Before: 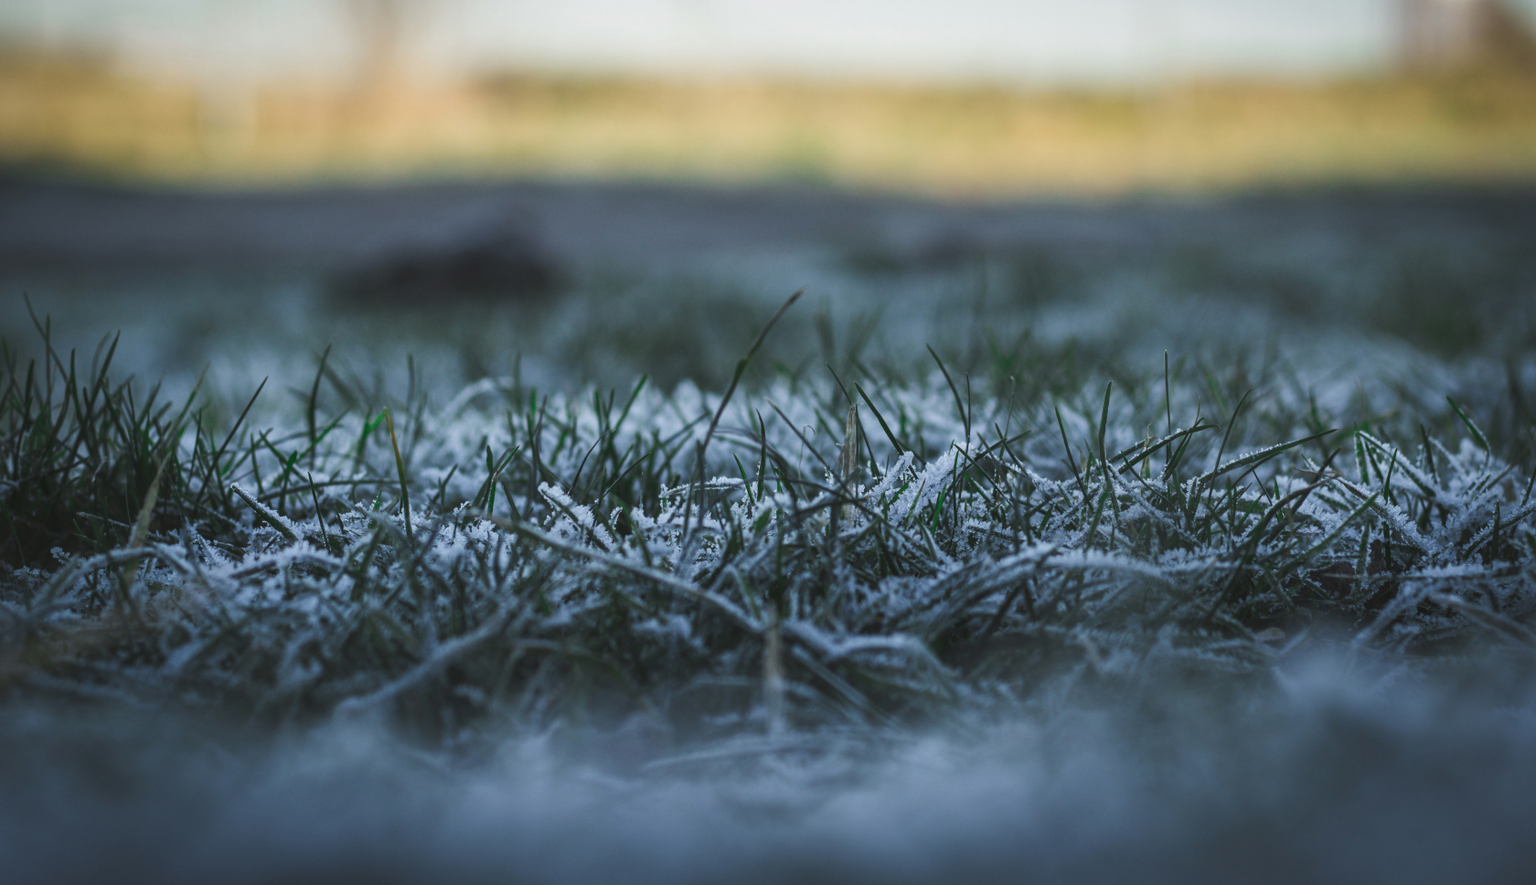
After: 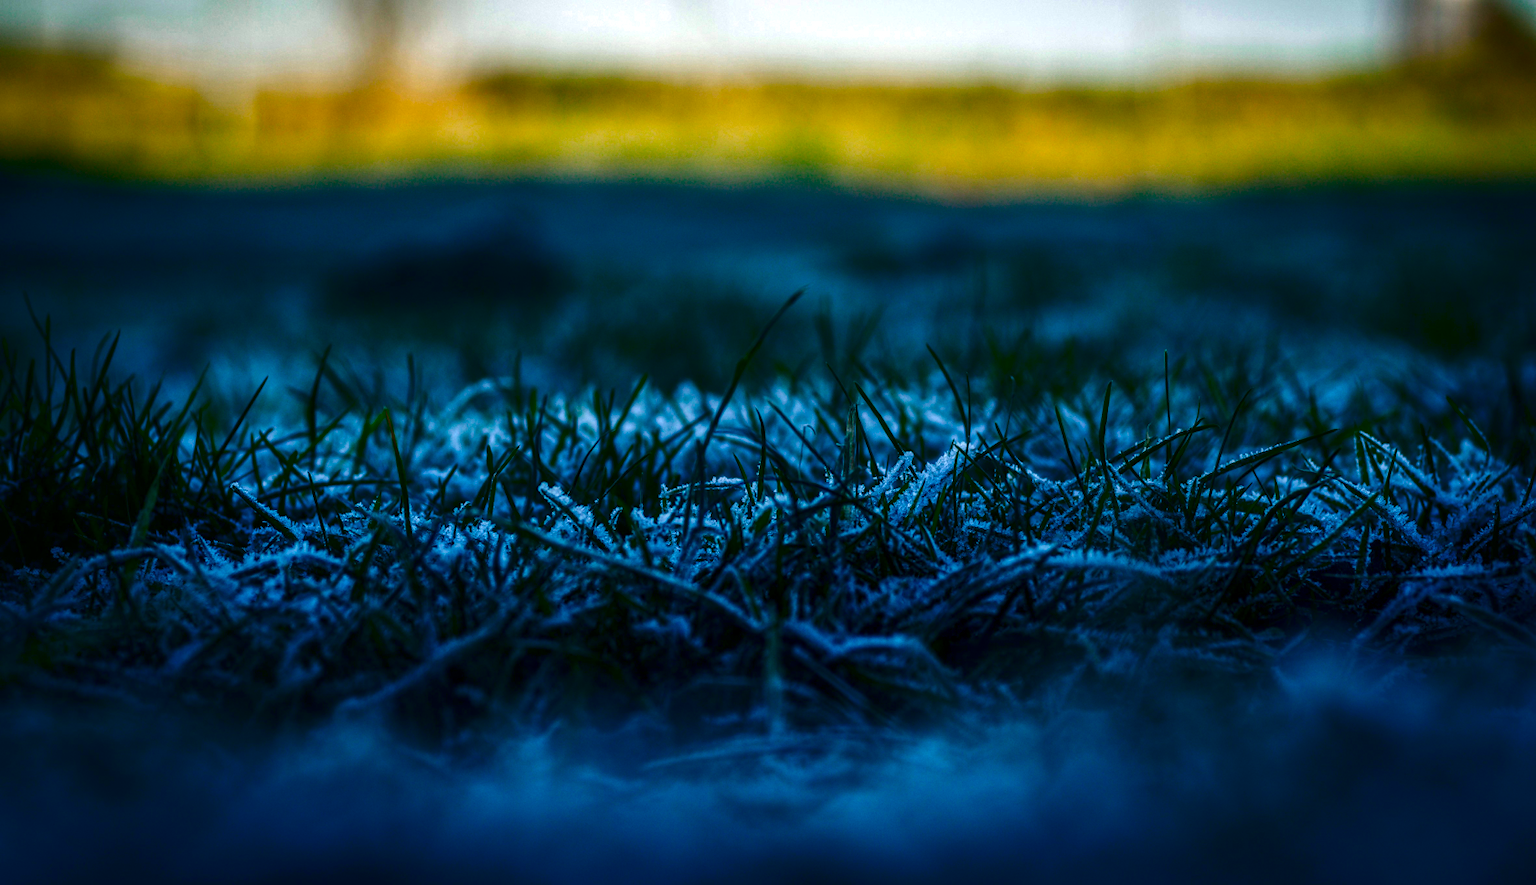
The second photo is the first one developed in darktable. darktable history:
contrast brightness saturation: contrast 0.086, brightness -0.605, saturation 0.17
exposure: exposure 0.374 EV, compensate exposure bias true, compensate highlight preservation false
color balance rgb: power › luminance -7.879%, power › chroma 1.112%, power › hue 216.85°, perceptual saturation grading › global saturation 66.307%, perceptual saturation grading › highlights 50.426%, perceptual saturation grading › shadows 29.289%
local contrast: highlights 1%, shadows 3%, detail 133%
